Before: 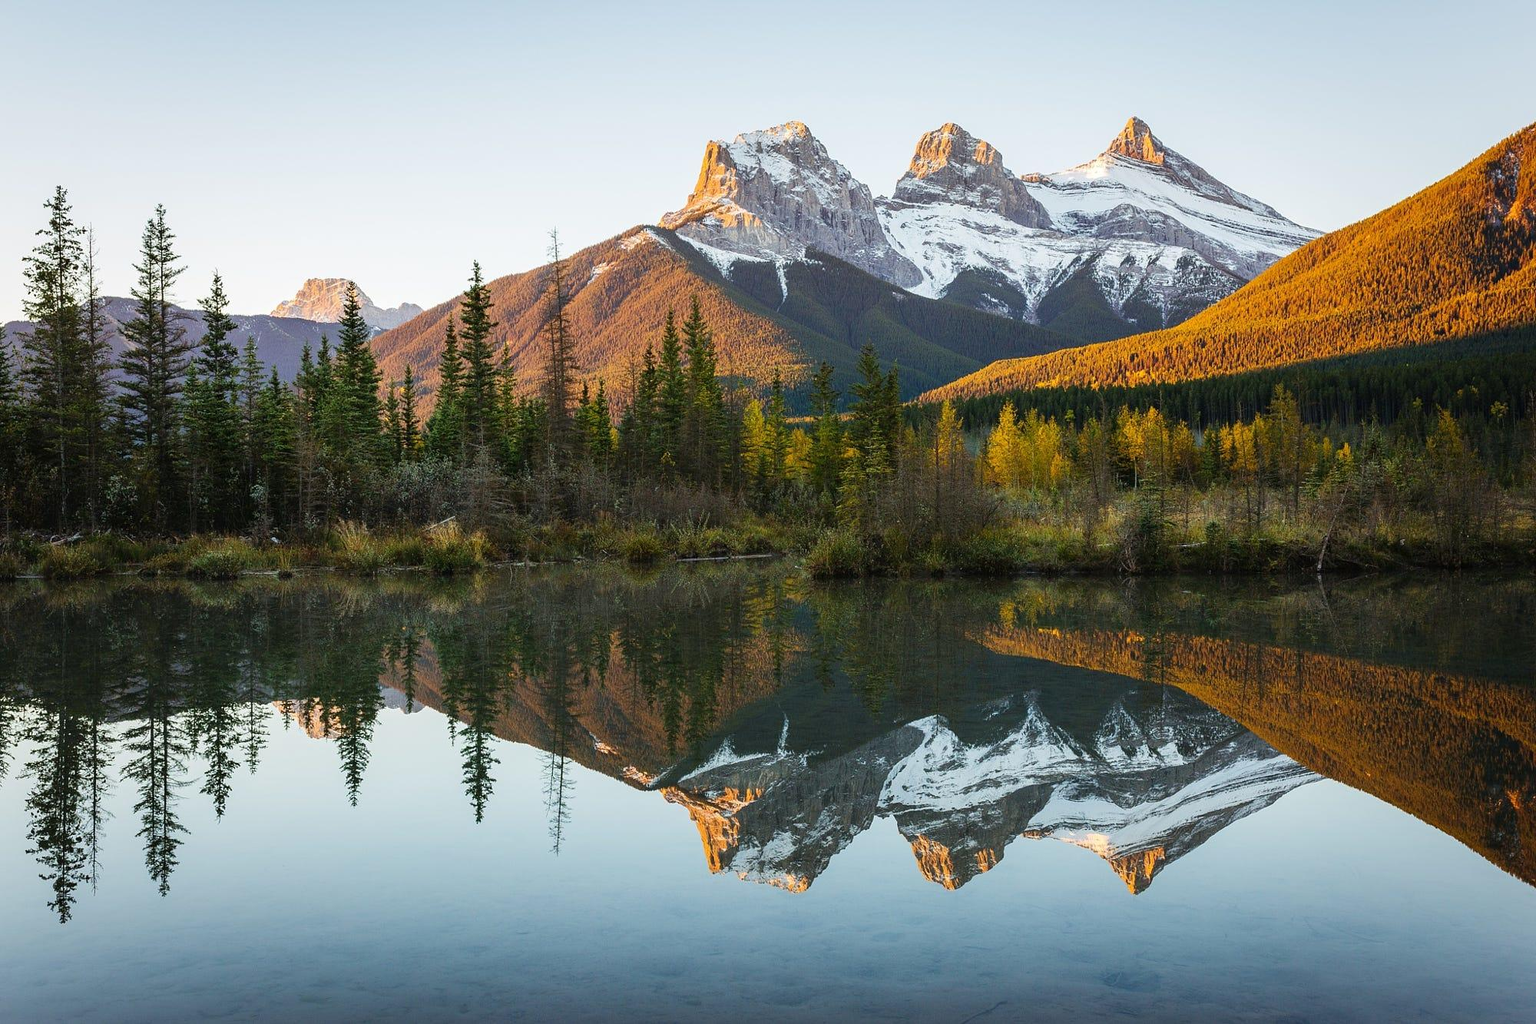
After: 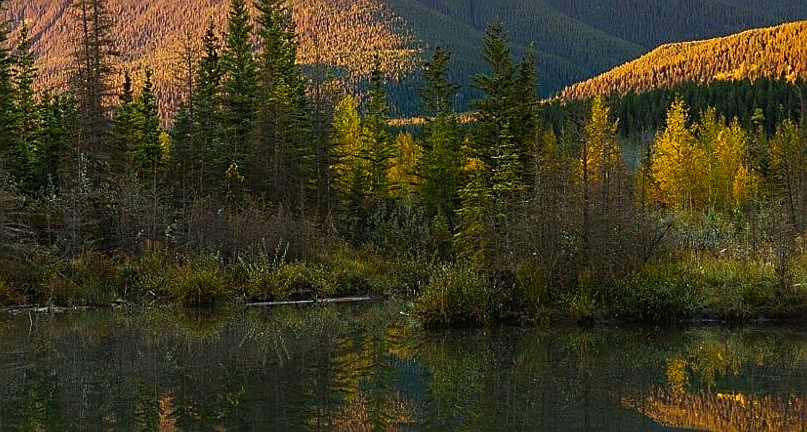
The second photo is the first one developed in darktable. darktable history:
sharpen: on, module defaults
shadows and highlights: shadows -41.05, highlights 63.08, soften with gaussian
crop: left 31.789%, top 31.902%, right 27.815%, bottom 35.615%
